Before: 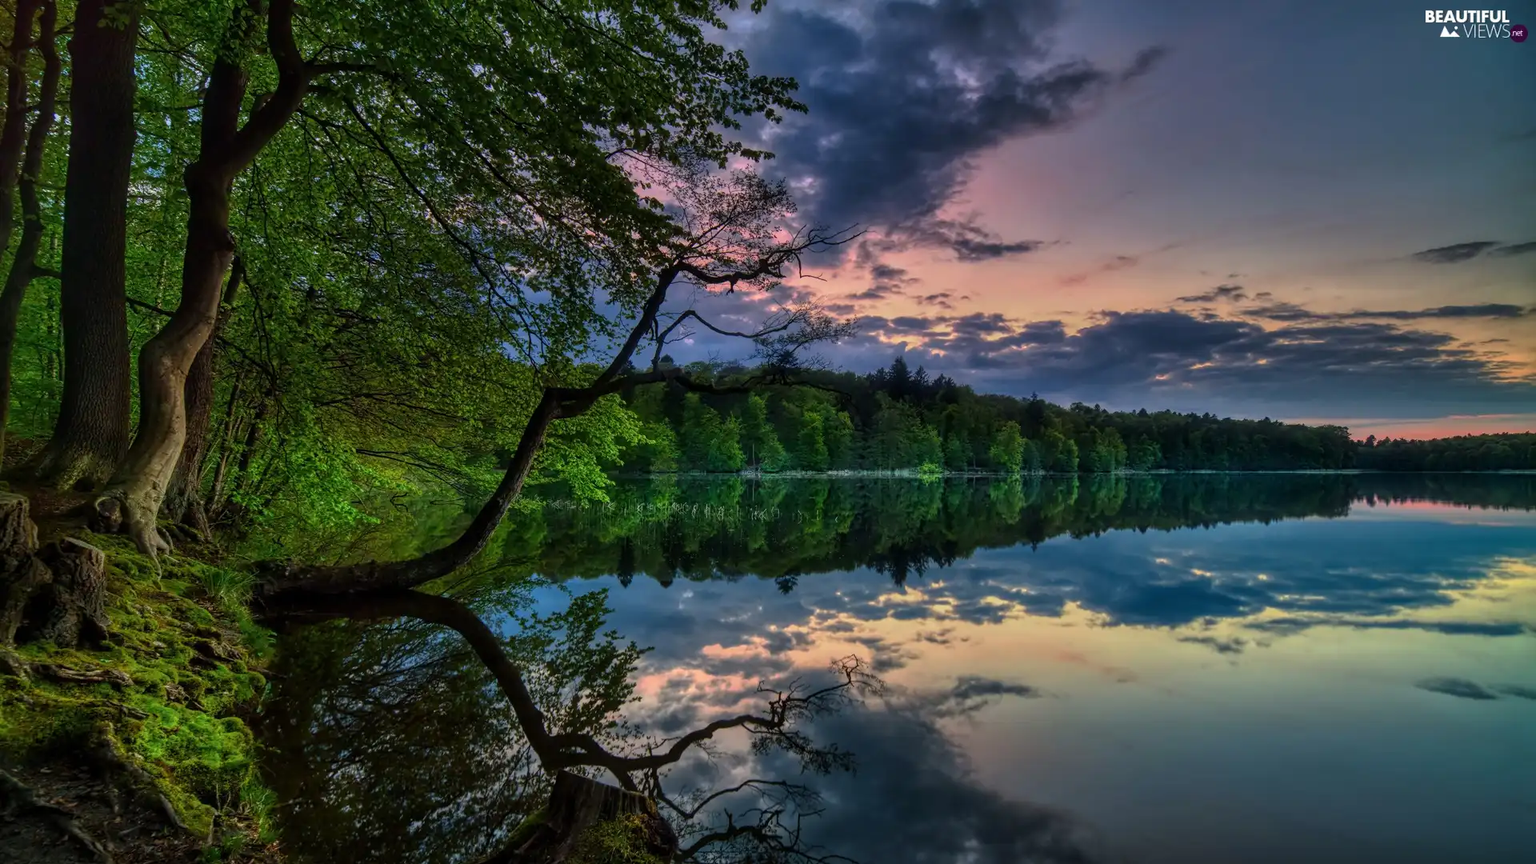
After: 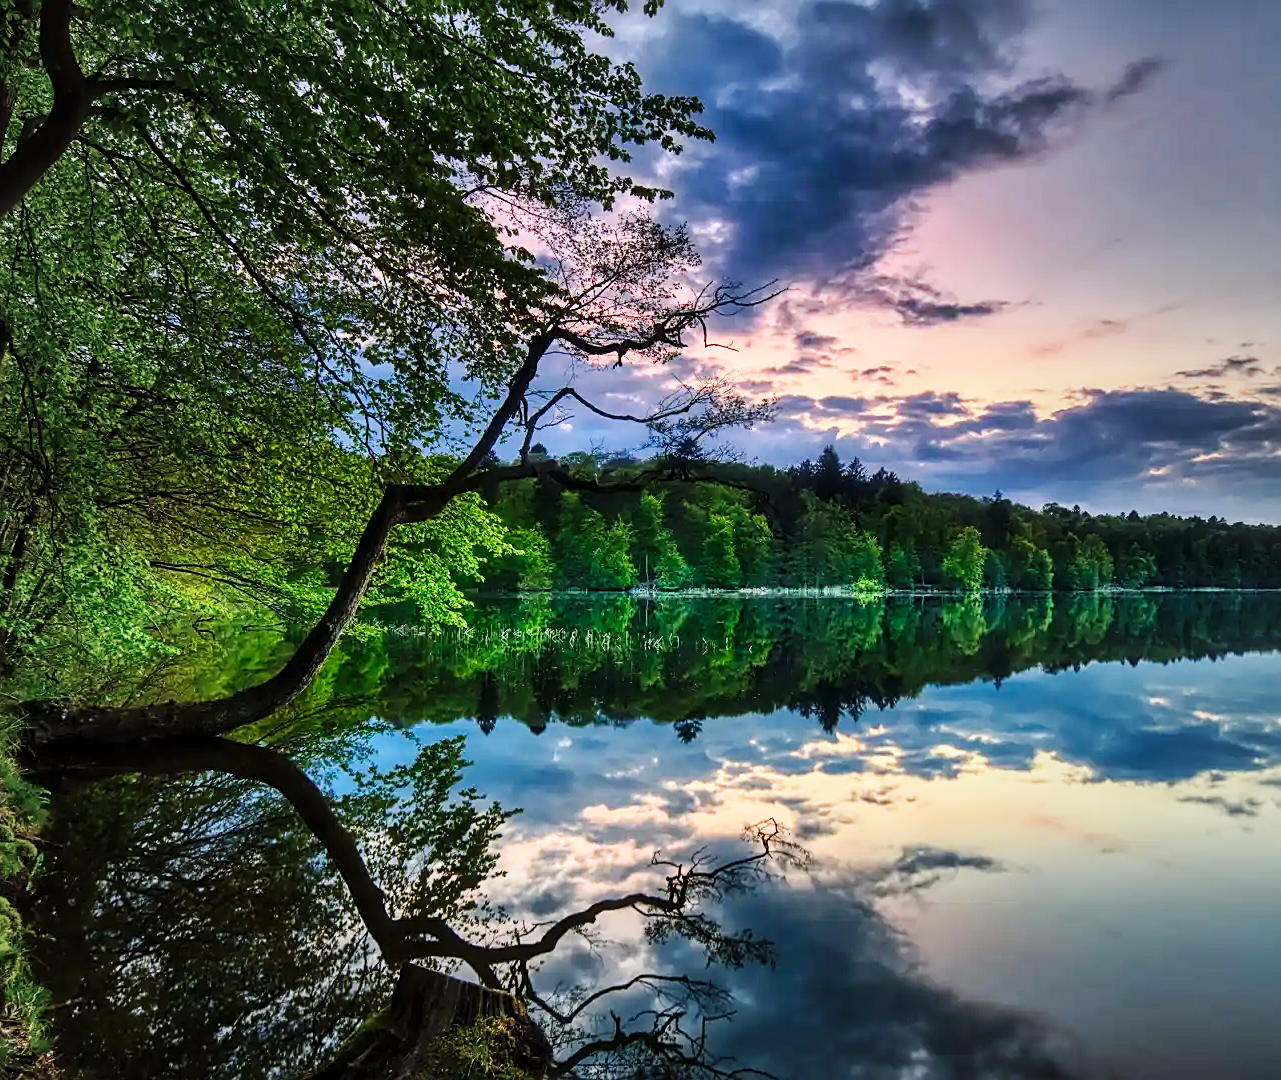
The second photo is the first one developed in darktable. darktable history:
base curve: curves: ch0 [(0, 0) (0.018, 0.026) (0.143, 0.37) (0.33, 0.731) (0.458, 0.853) (0.735, 0.965) (0.905, 0.986) (1, 1)], preserve colors none
sharpen: amount 0.5
crop: left 15.394%, right 17.881%
vignetting: fall-off start 65.33%, brightness -0.18, saturation -0.3, width/height ratio 0.877
